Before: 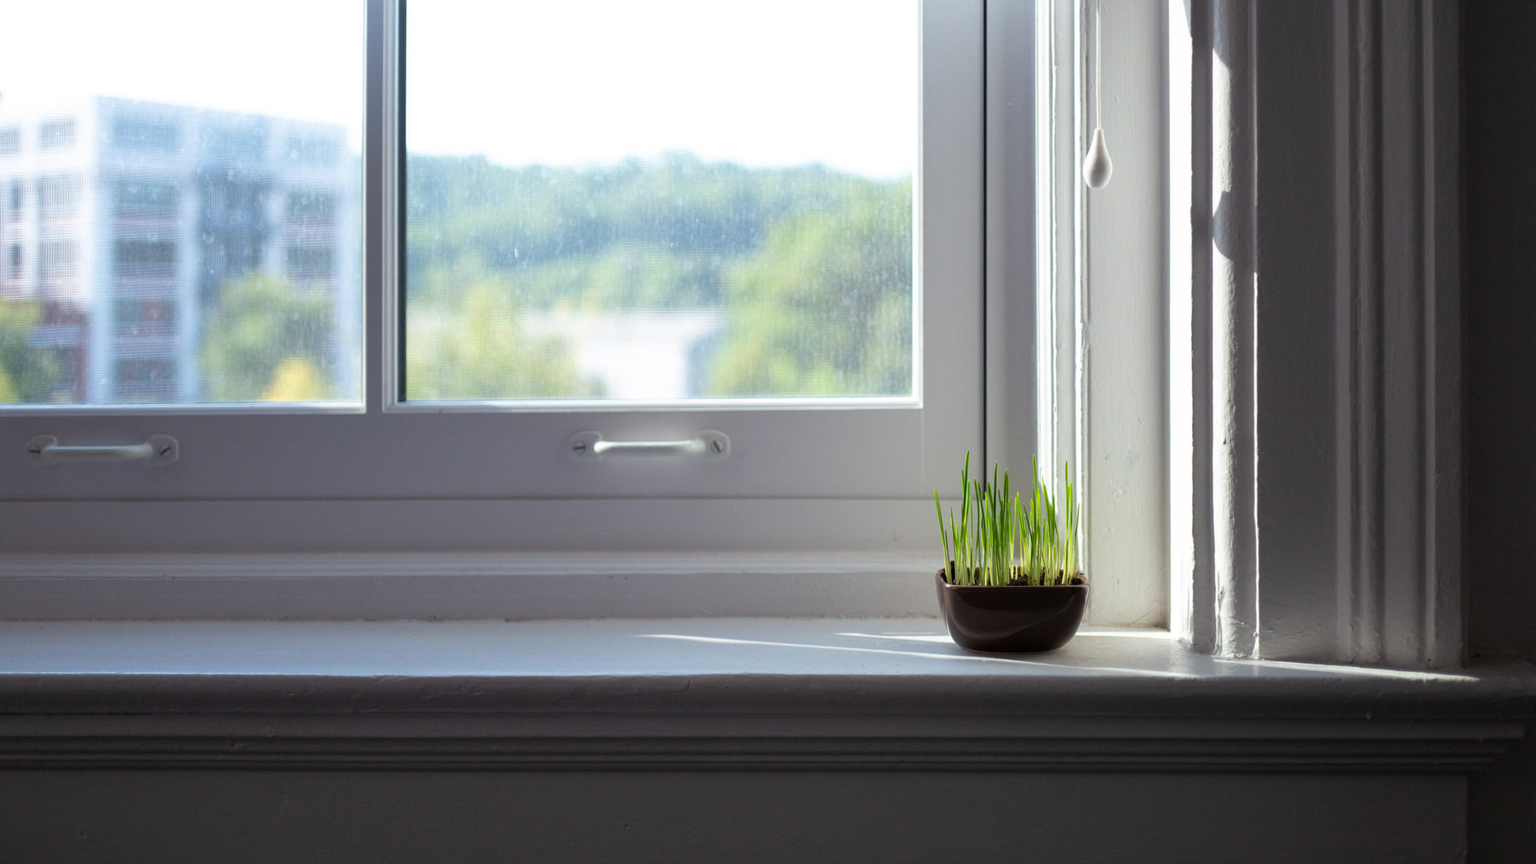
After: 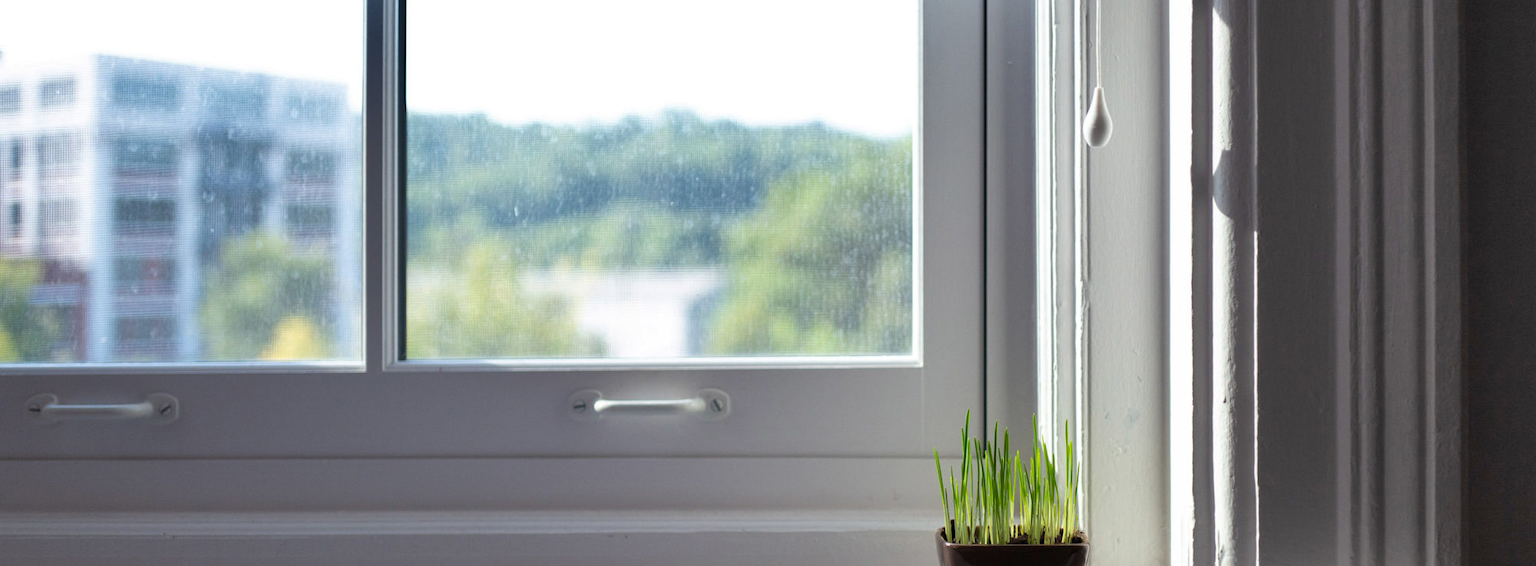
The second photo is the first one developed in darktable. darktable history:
crop and rotate: top 4.848%, bottom 29.503%
shadows and highlights: soften with gaussian
